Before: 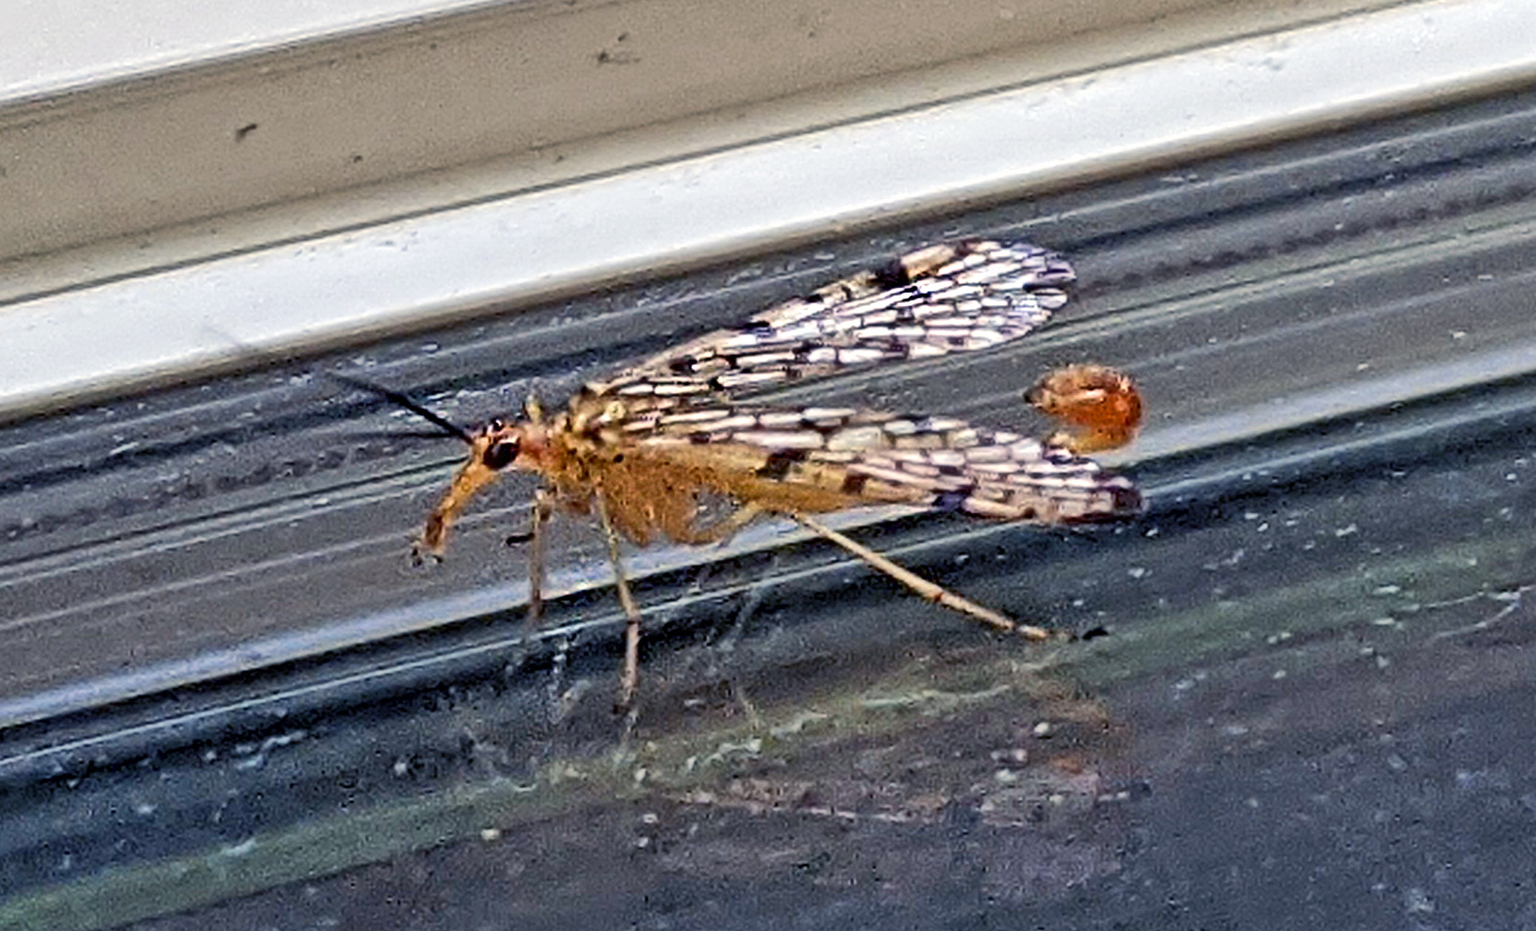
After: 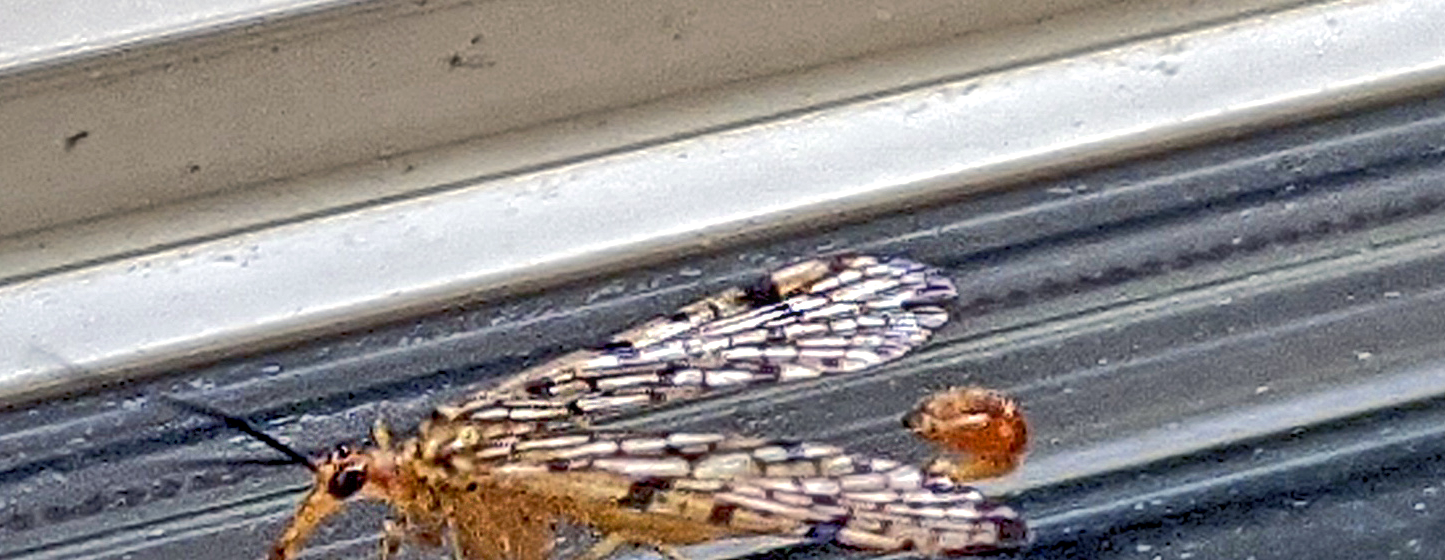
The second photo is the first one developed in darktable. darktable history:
crop and rotate: left 11.392%, bottom 43.293%
local contrast: detail 130%
color correction: highlights b* 0.026
shadows and highlights: on, module defaults
